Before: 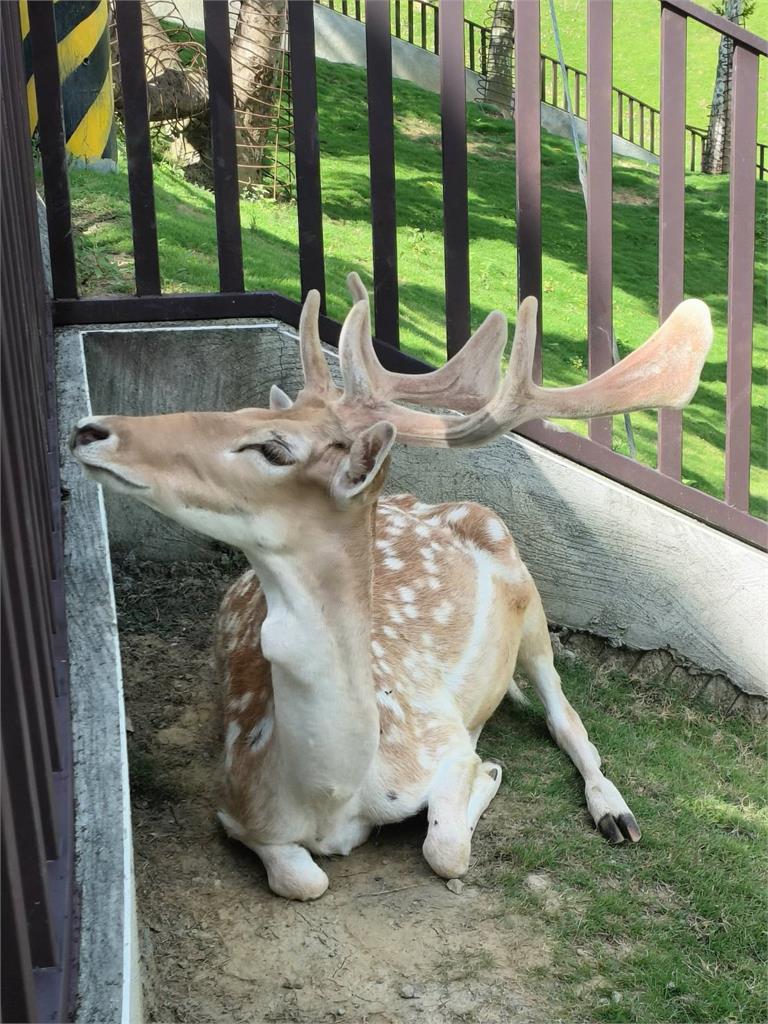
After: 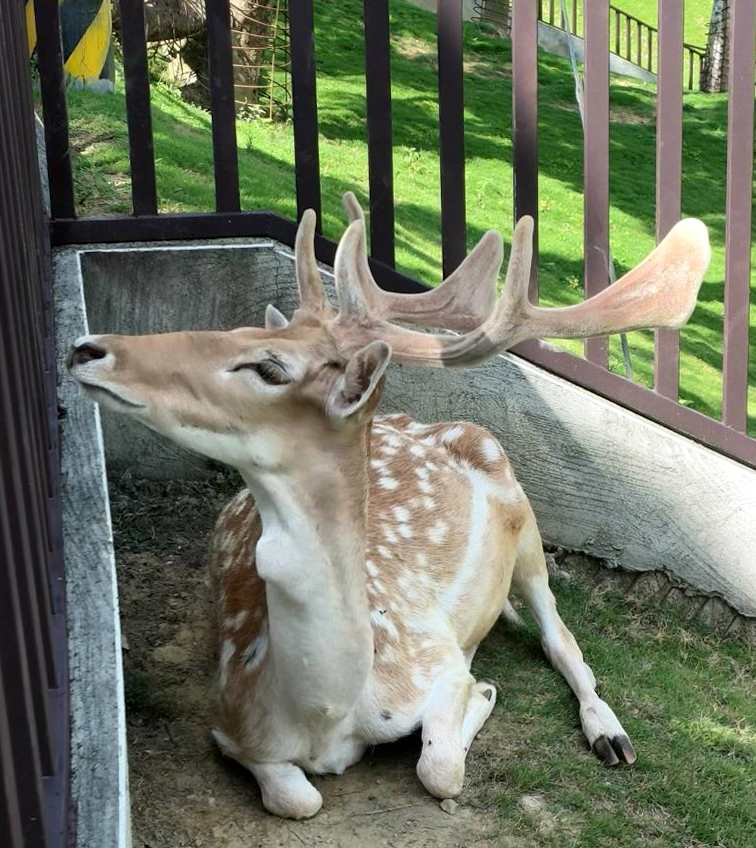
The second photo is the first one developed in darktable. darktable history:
contrast brightness saturation: brightness -0.09
crop: top 7.625%, bottom 8.027%
rotate and perspective: rotation 0.192°, lens shift (horizontal) -0.015, crop left 0.005, crop right 0.996, crop top 0.006, crop bottom 0.99
exposure: black level correction 0.002, exposure 0.15 EV, compensate highlight preservation false
